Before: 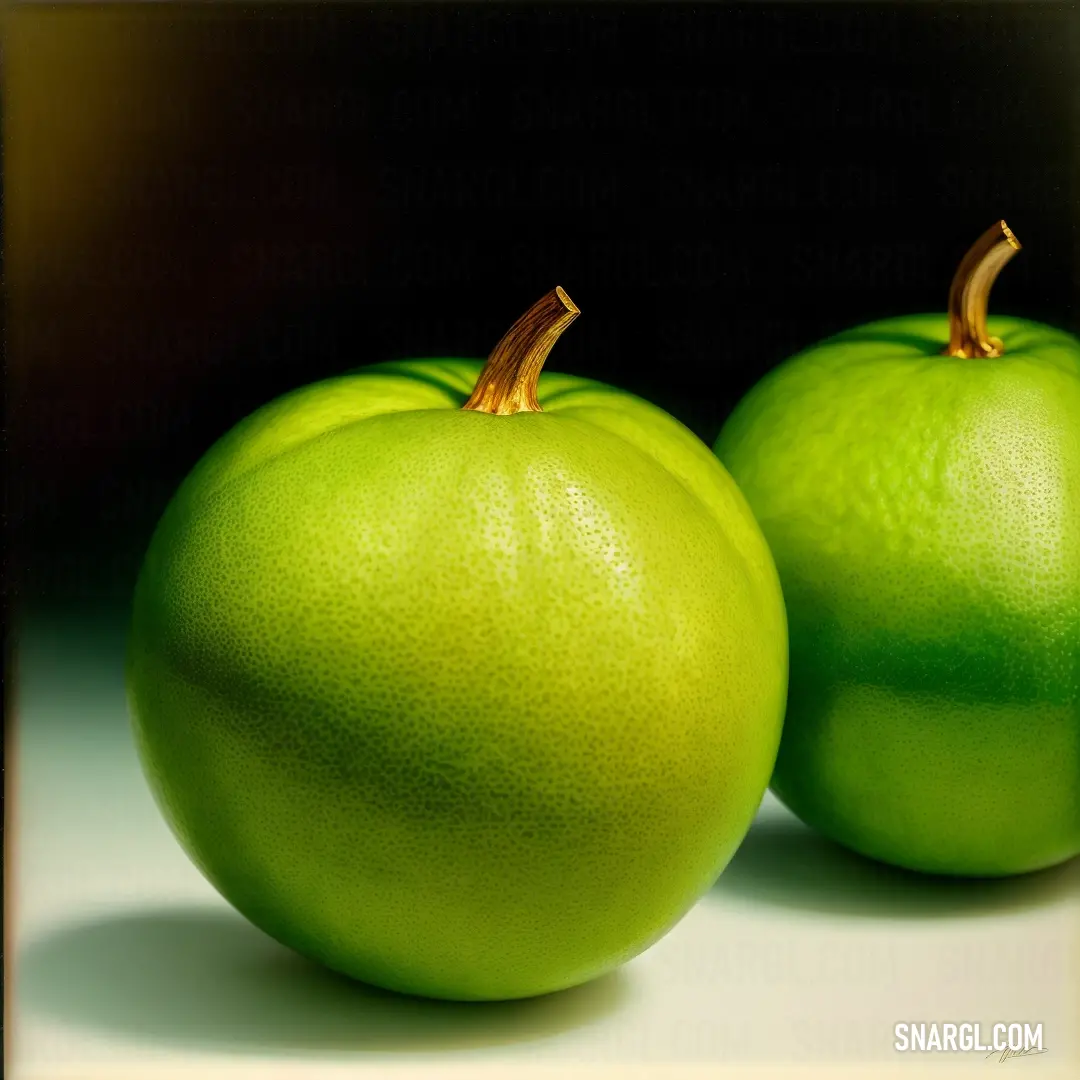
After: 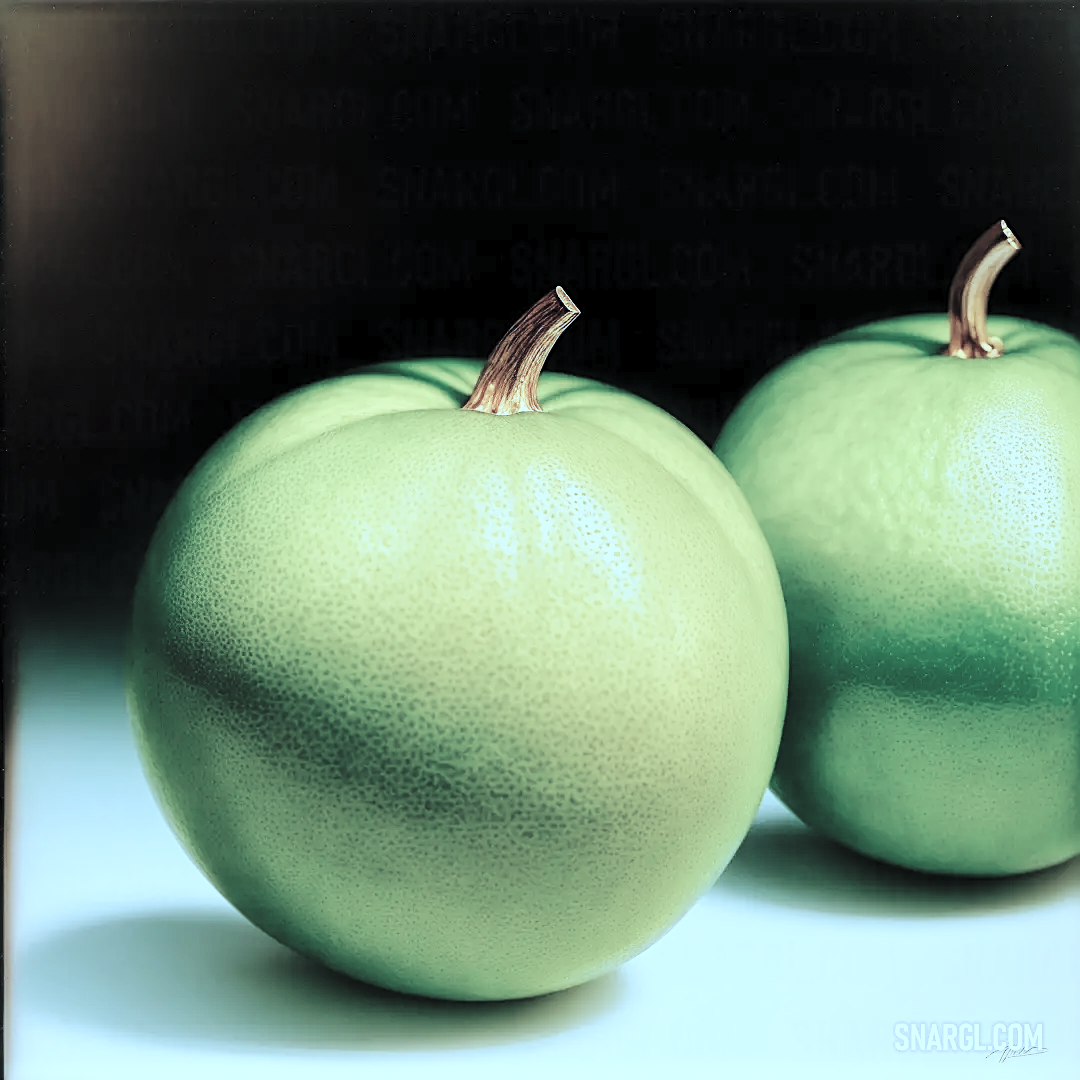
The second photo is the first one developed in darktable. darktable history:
color correction: highlights a* -9.09, highlights b* -23.6
base curve: curves: ch0 [(0, 0) (0.036, 0.025) (0.121, 0.166) (0.206, 0.329) (0.605, 0.79) (1, 1)], preserve colors none
contrast brightness saturation: brightness 0.18, saturation -0.517
sharpen: on, module defaults
